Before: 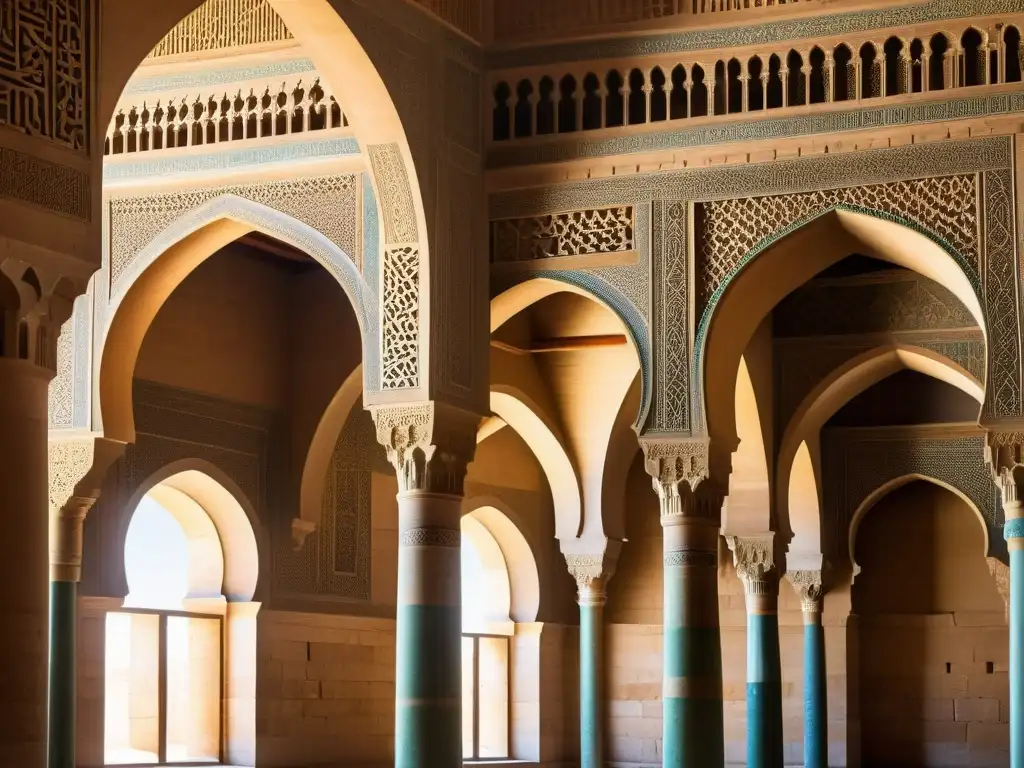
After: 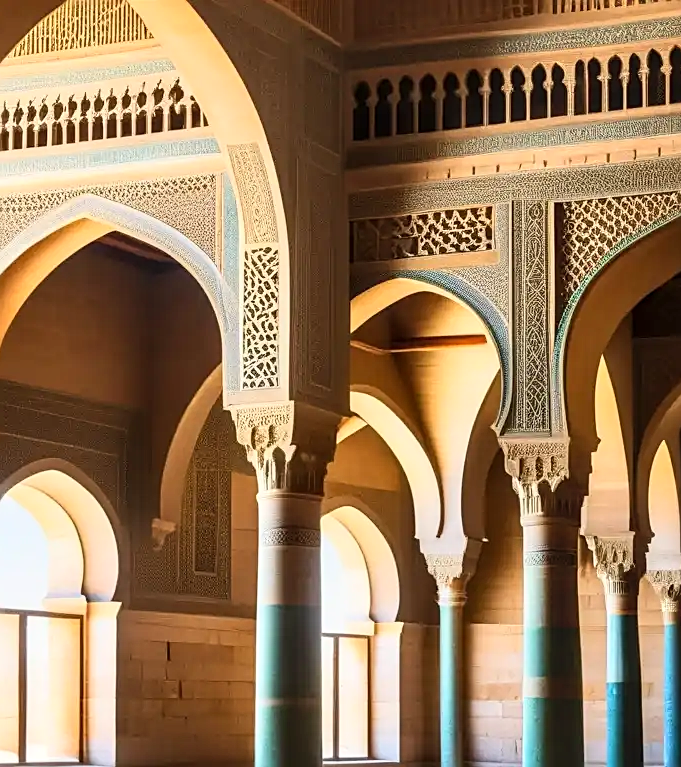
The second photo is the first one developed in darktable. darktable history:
contrast brightness saturation: contrast 0.202, brightness 0.149, saturation 0.144
crop and rotate: left 13.763%, right 19.718%
local contrast: detail 130%
sharpen: amount 0.49
